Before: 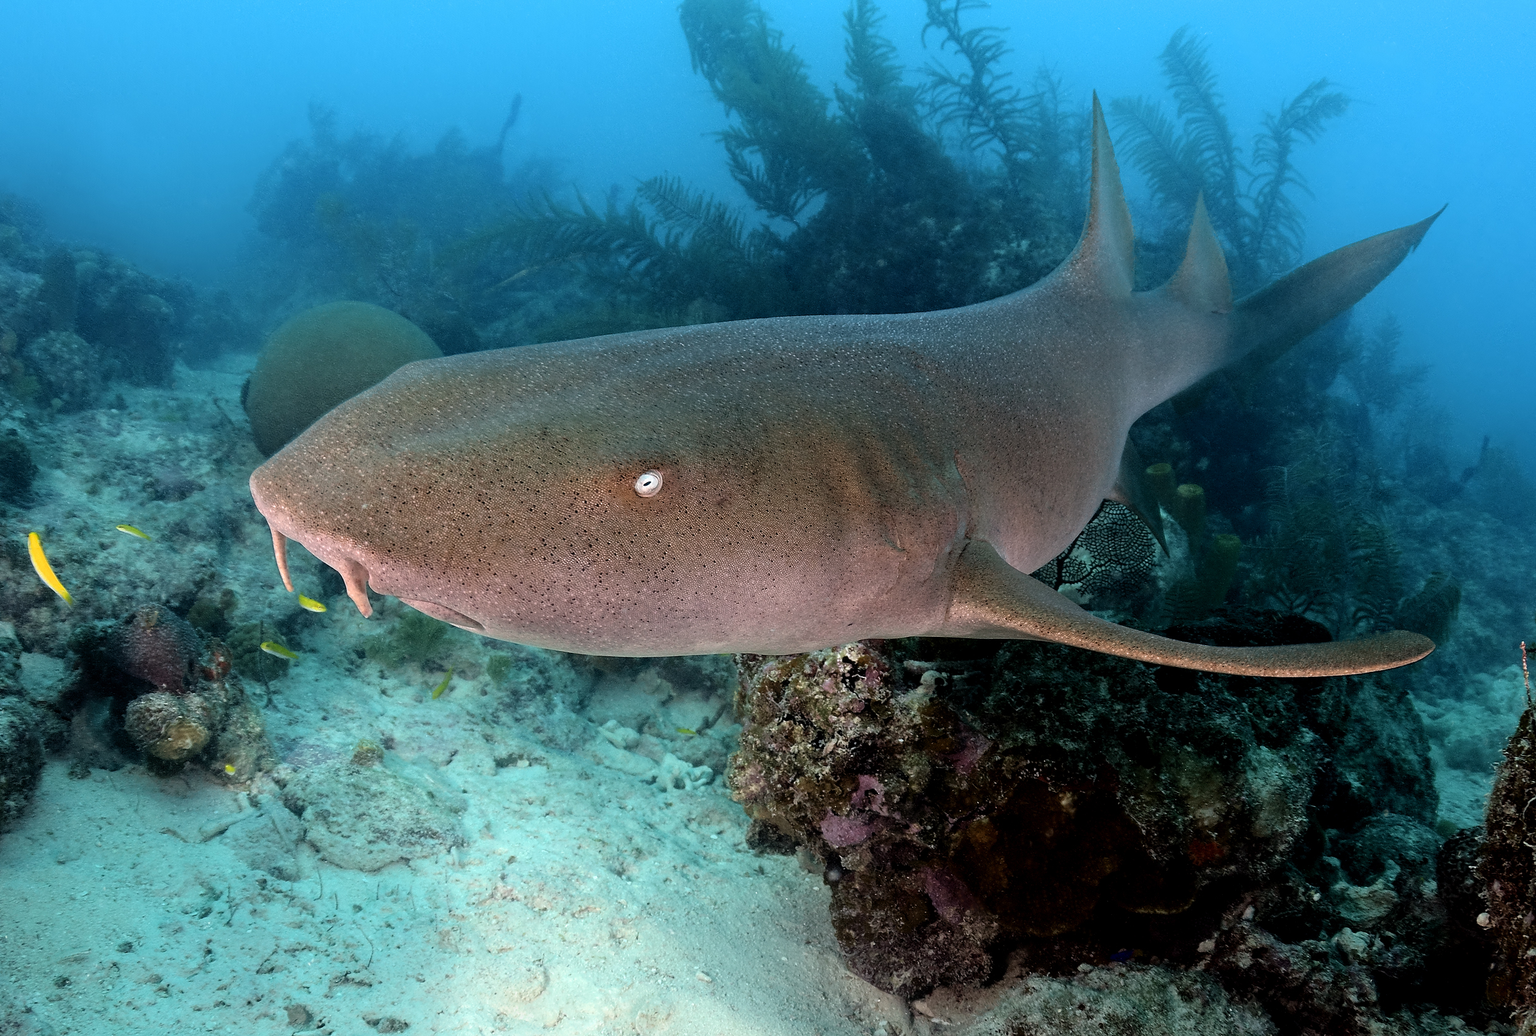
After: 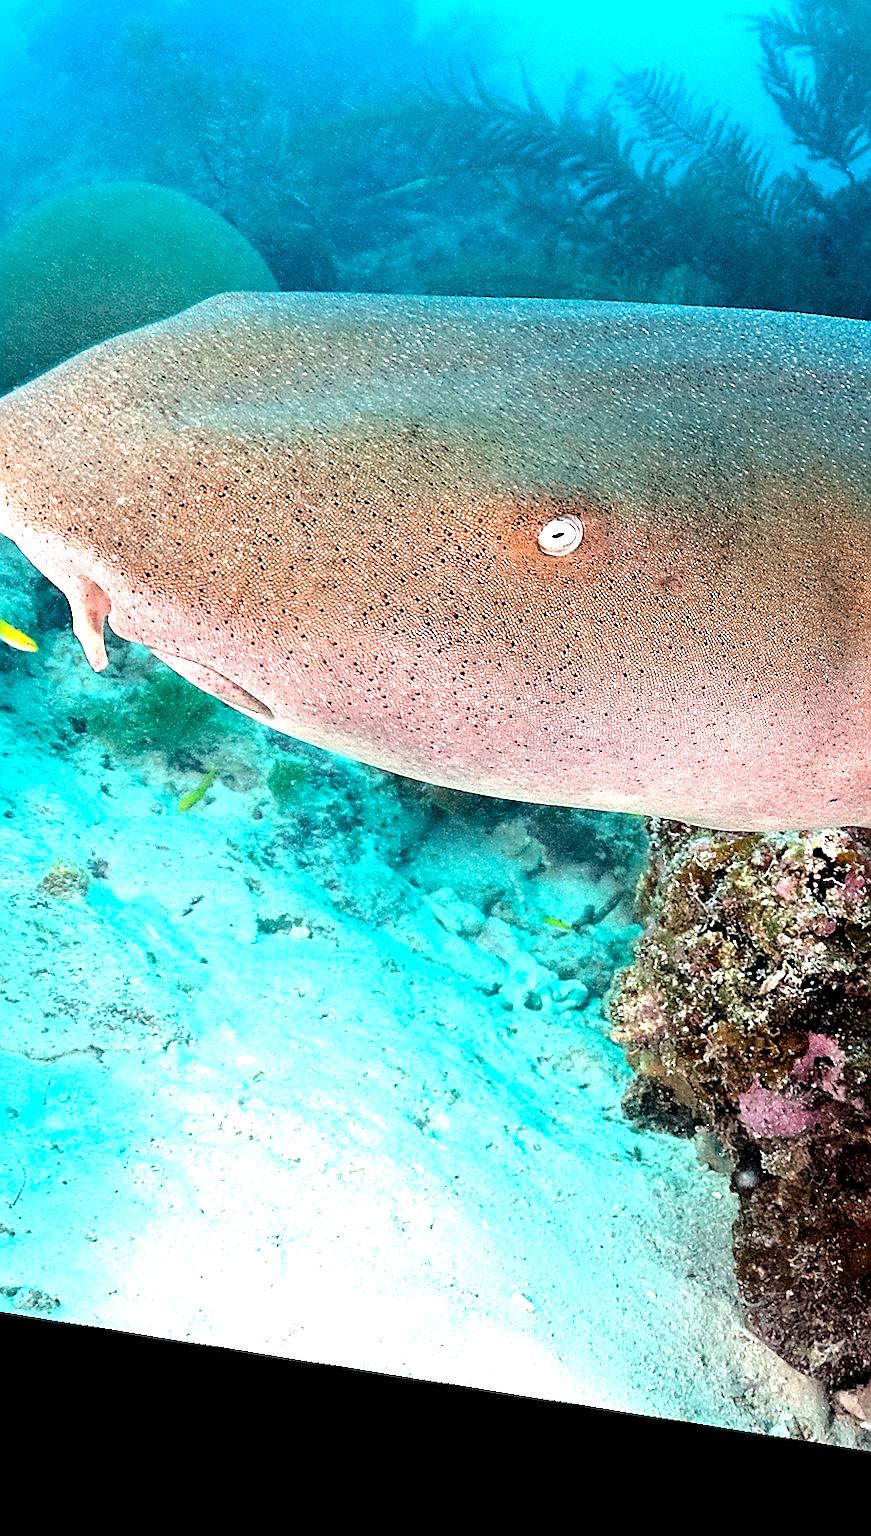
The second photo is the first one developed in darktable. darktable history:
crop and rotate: left 21.77%, top 18.528%, right 44.676%, bottom 2.997%
sharpen: on, module defaults
rotate and perspective: rotation 9.12°, automatic cropping off
exposure: exposure 1.5 EV, compensate highlight preservation false
